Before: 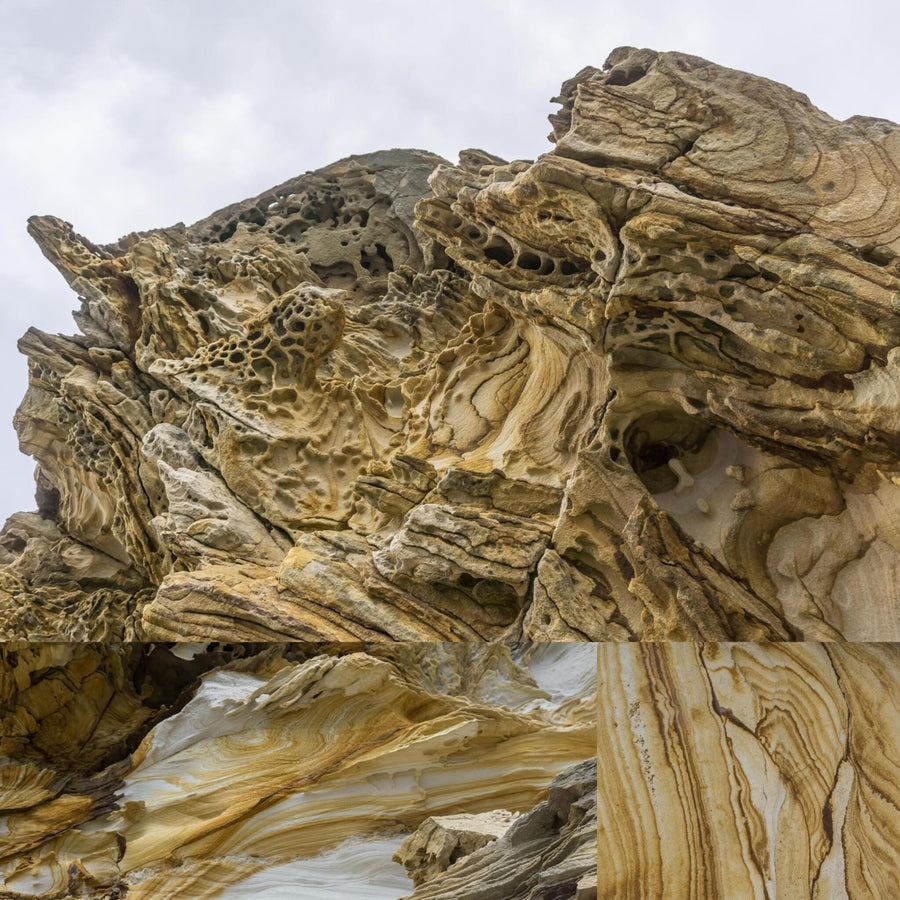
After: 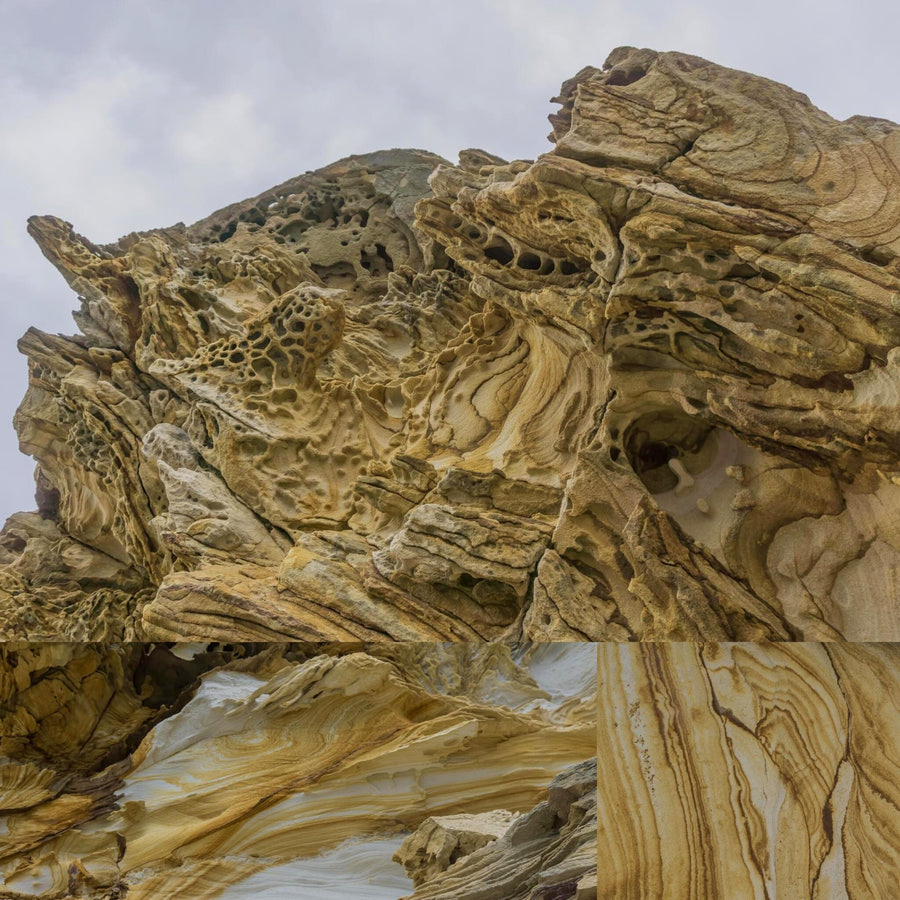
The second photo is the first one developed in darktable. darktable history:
velvia: on, module defaults
tone equalizer: -8 EV 0.25 EV, -7 EV 0.417 EV, -6 EV 0.417 EV, -5 EV 0.25 EV, -3 EV -0.25 EV, -2 EV -0.417 EV, -1 EV -0.417 EV, +0 EV -0.25 EV, edges refinement/feathering 500, mask exposure compensation -1.57 EV, preserve details guided filter
